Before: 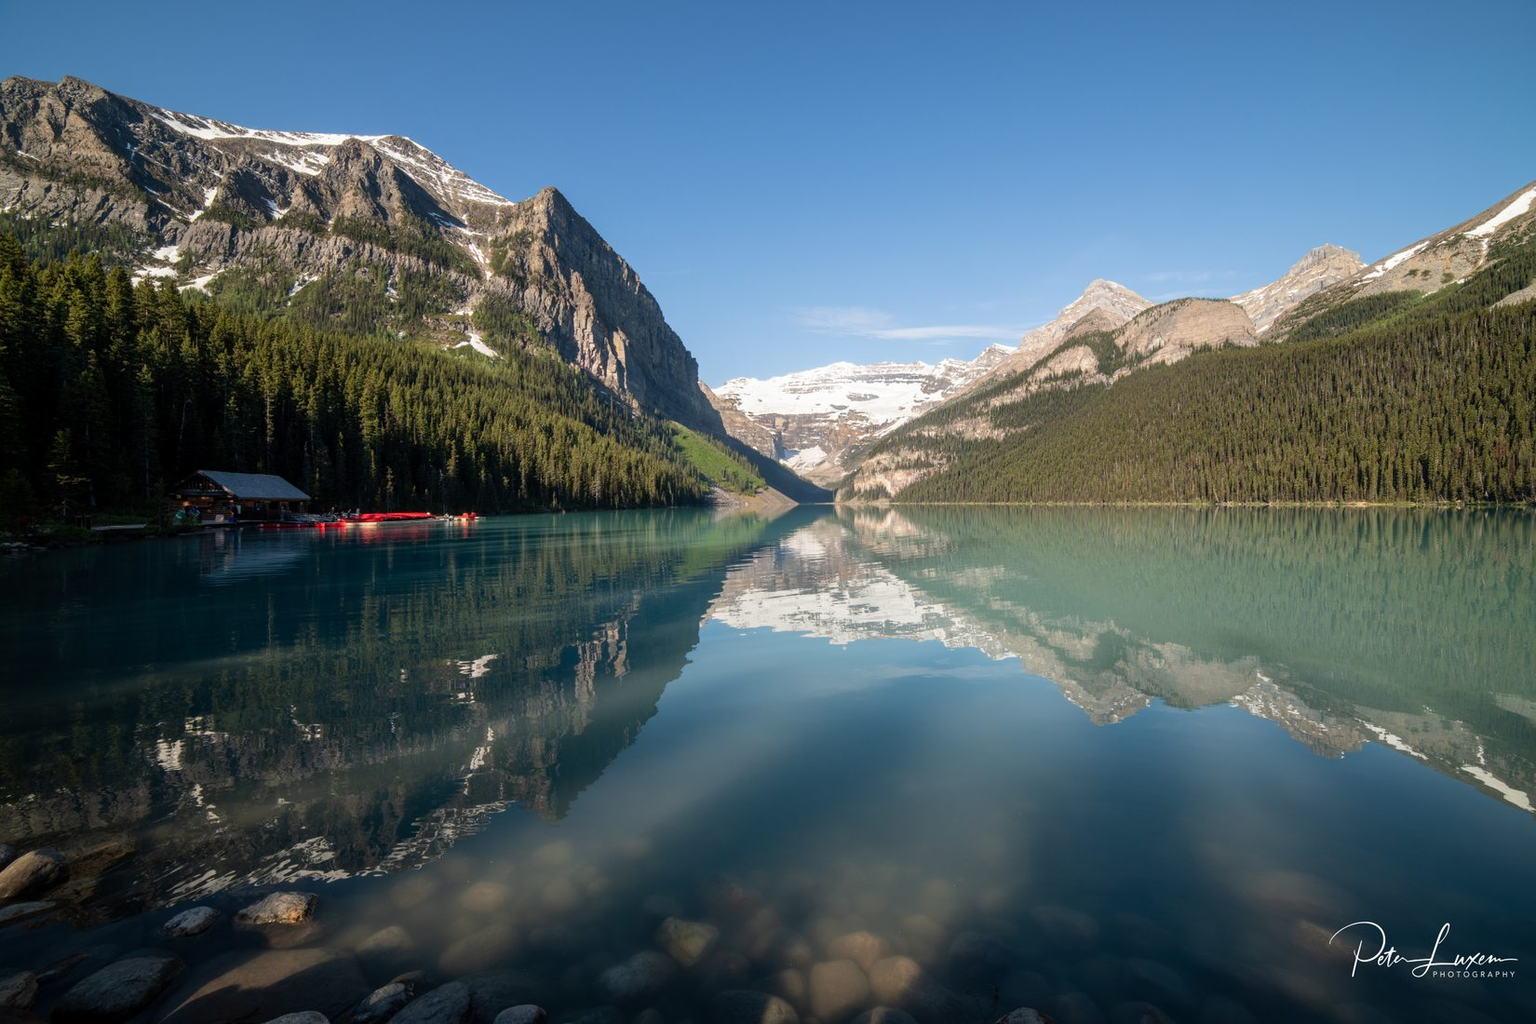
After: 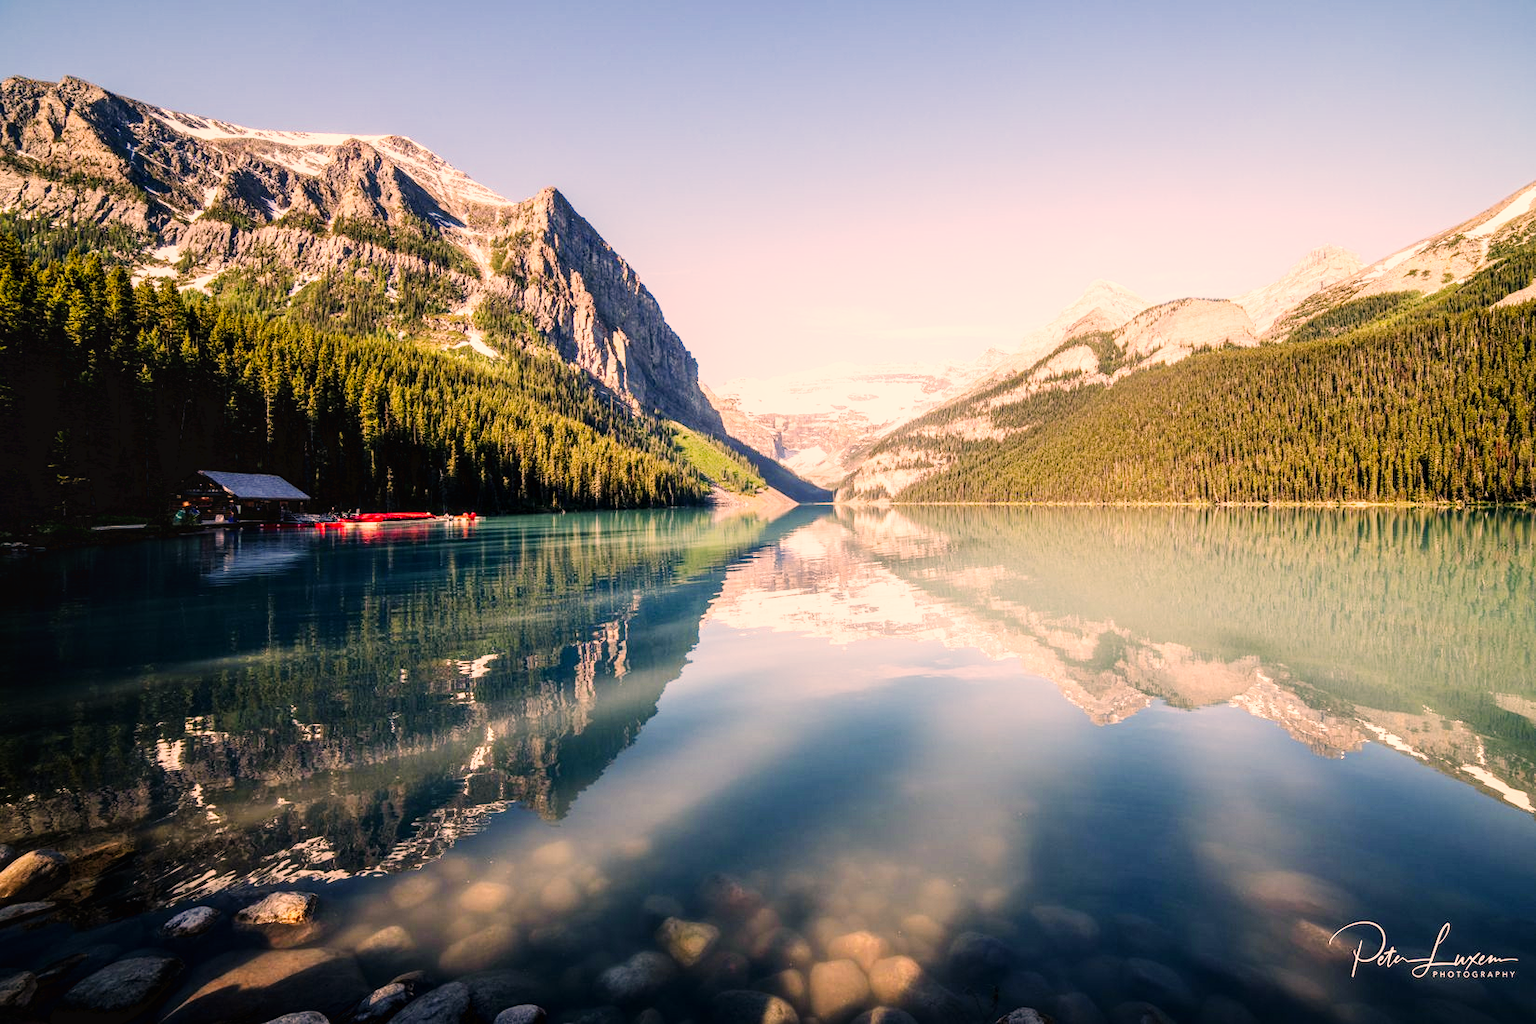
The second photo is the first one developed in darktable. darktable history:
color correction: highlights a* 21.24, highlights b* 19.26
base curve: curves: ch0 [(0, 0.003) (0.001, 0.002) (0.006, 0.004) (0.02, 0.022) (0.048, 0.086) (0.094, 0.234) (0.162, 0.431) (0.258, 0.629) (0.385, 0.8) (0.548, 0.918) (0.751, 0.988) (1, 1)], preserve colors none
exposure: black level correction 0.001, compensate highlight preservation false
local contrast: on, module defaults
